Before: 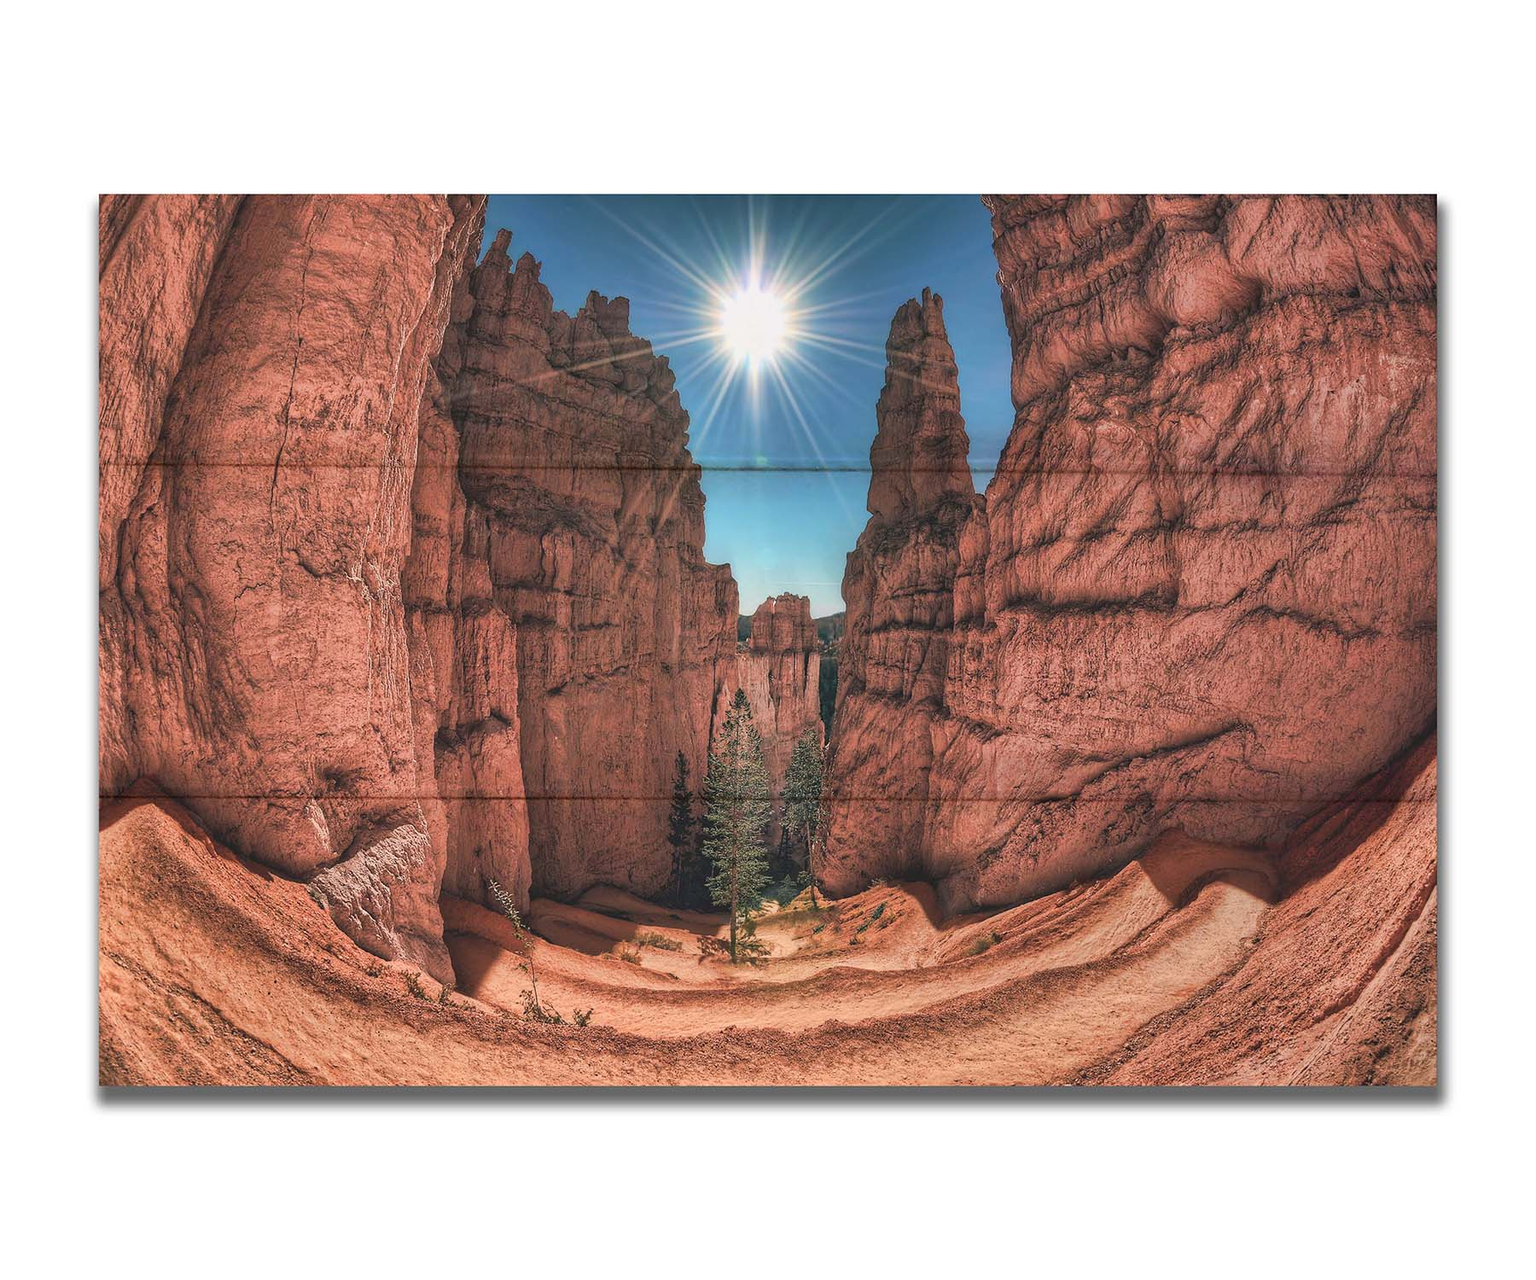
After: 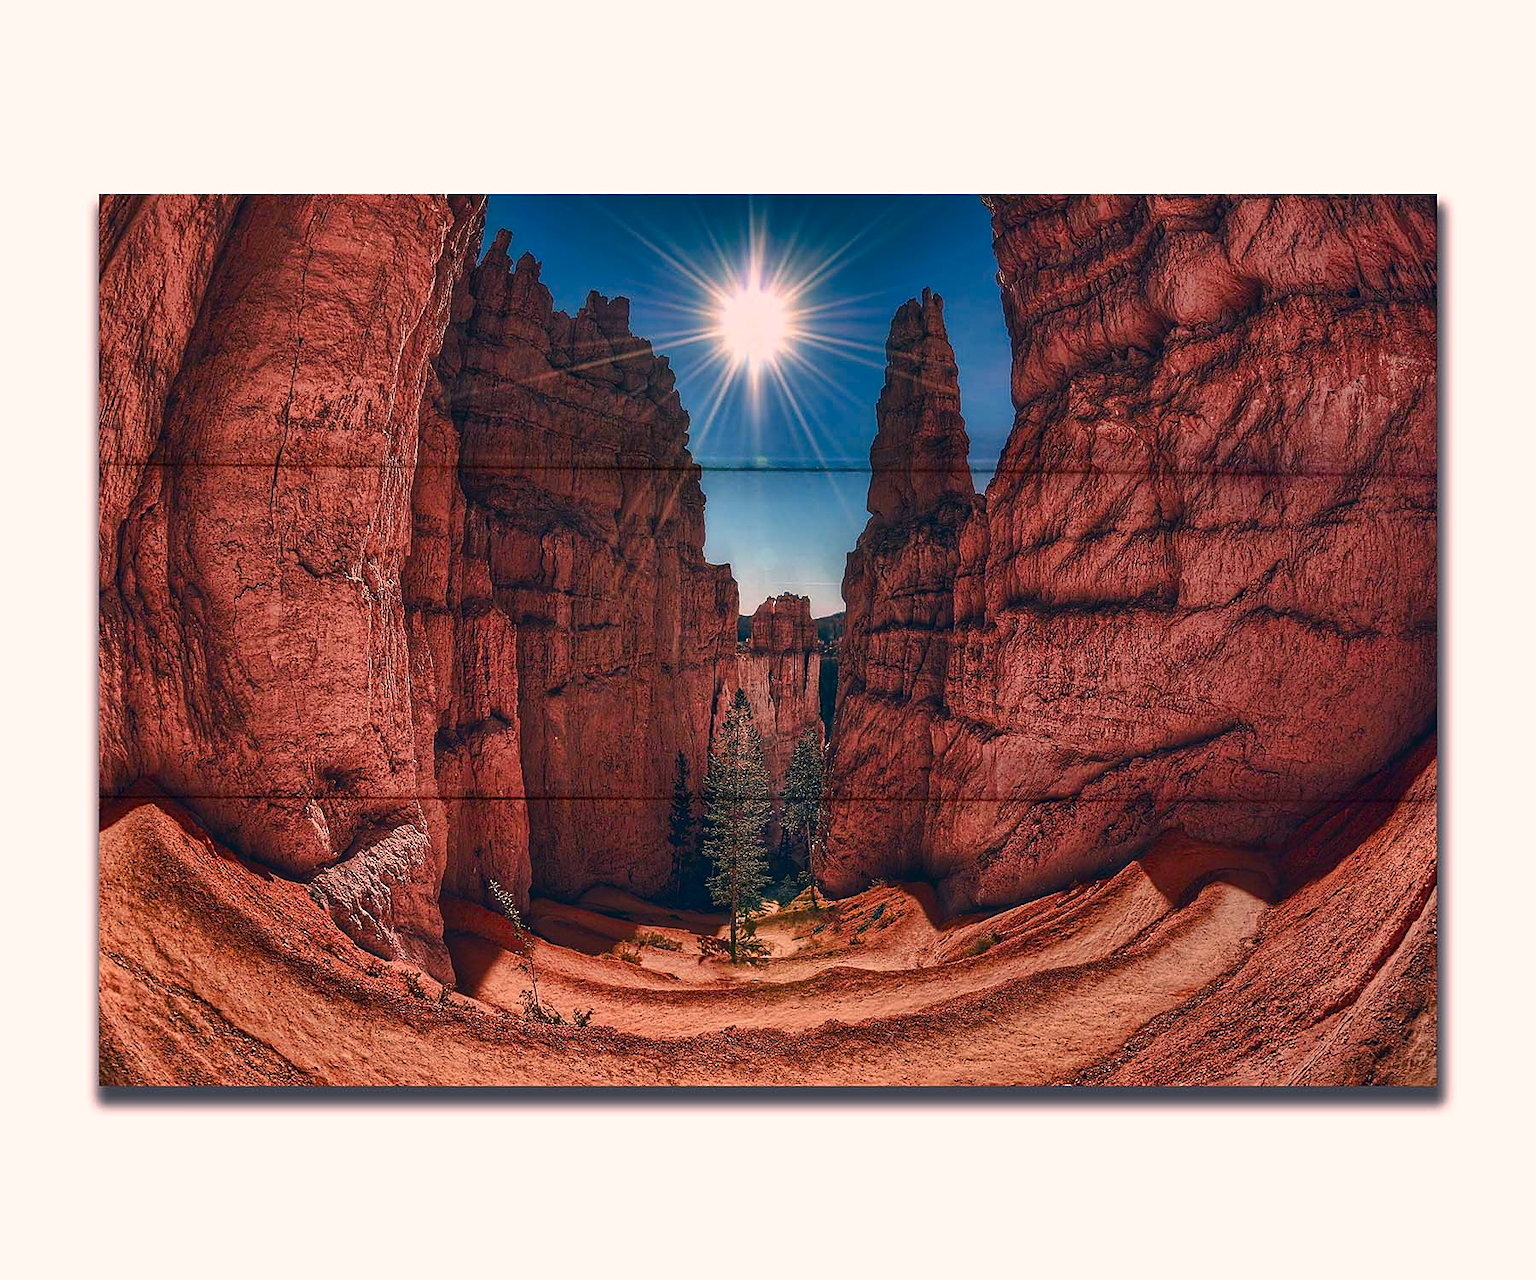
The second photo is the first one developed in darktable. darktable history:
contrast brightness saturation: brightness -0.249, saturation 0.195
shadows and highlights: shadows -8.72, white point adjustment 1.45, highlights 10.02
sharpen: radius 1.9, amount 0.408, threshold 1.137
color correction: highlights a* 14.35, highlights b* 5.95, shadows a* -5.75, shadows b* -15.79, saturation 0.838
color balance rgb: highlights gain › chroma 1.633%, highlights gain › hue 57.24°, perceptual saturation grading › global saturation 27.575%, perceptual saturation grading › highlights -25.778%, perceptual saturation grading › shadows 26.18%
